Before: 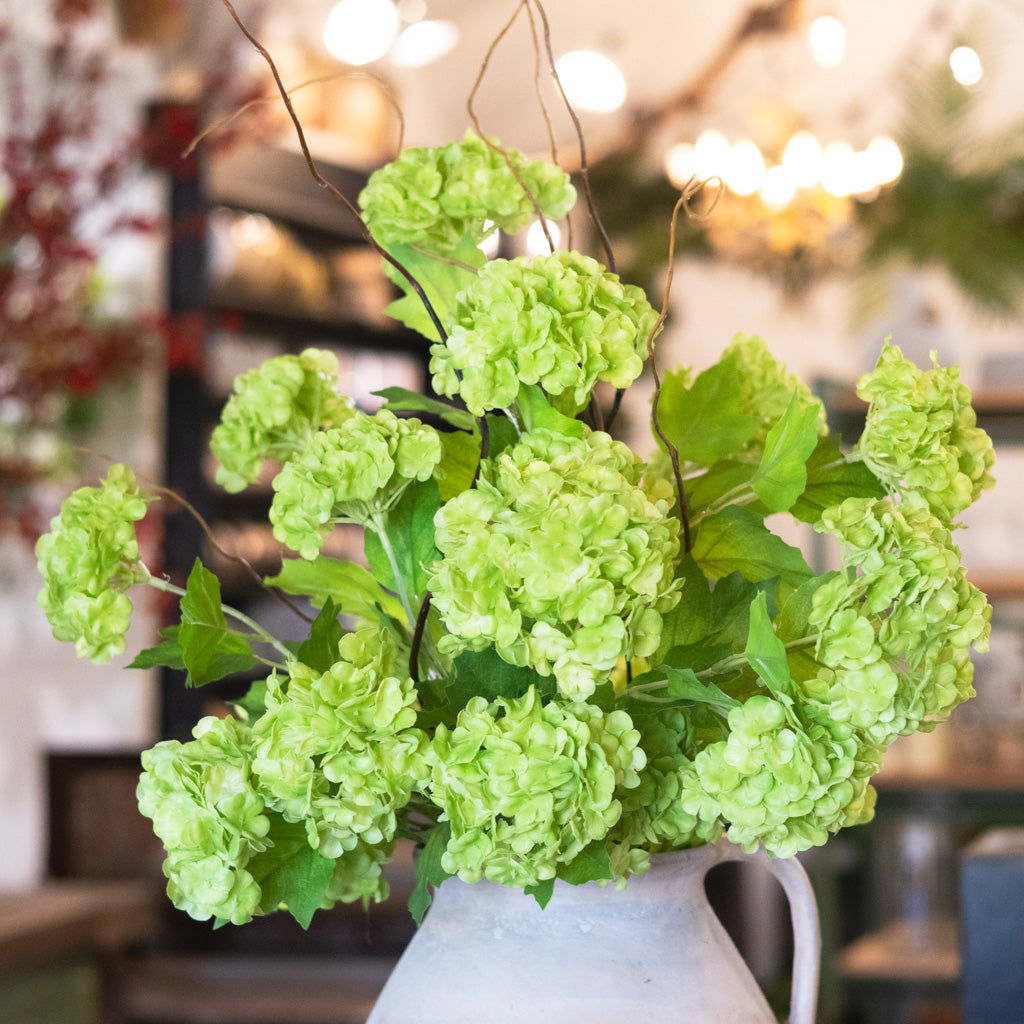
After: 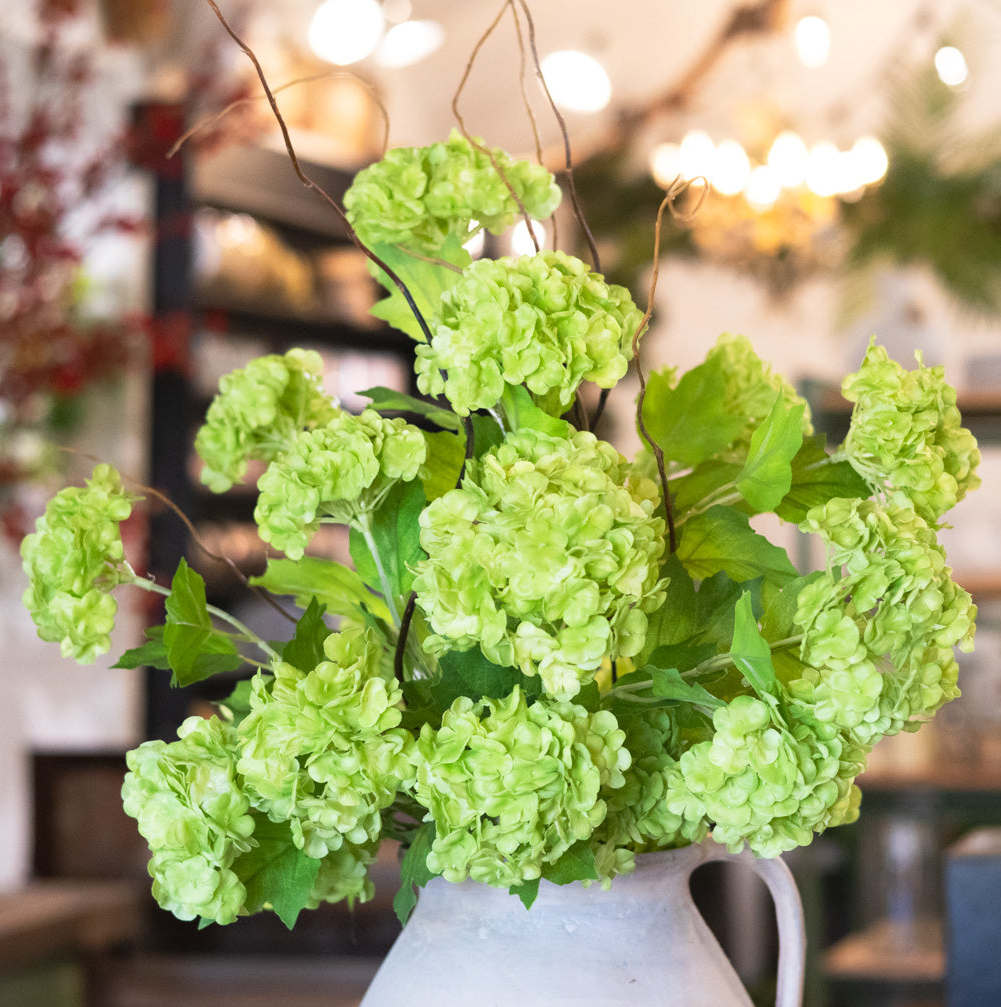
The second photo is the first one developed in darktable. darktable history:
crop and rotate: left 1.474%, right 0.768%, bottom 1.595%
